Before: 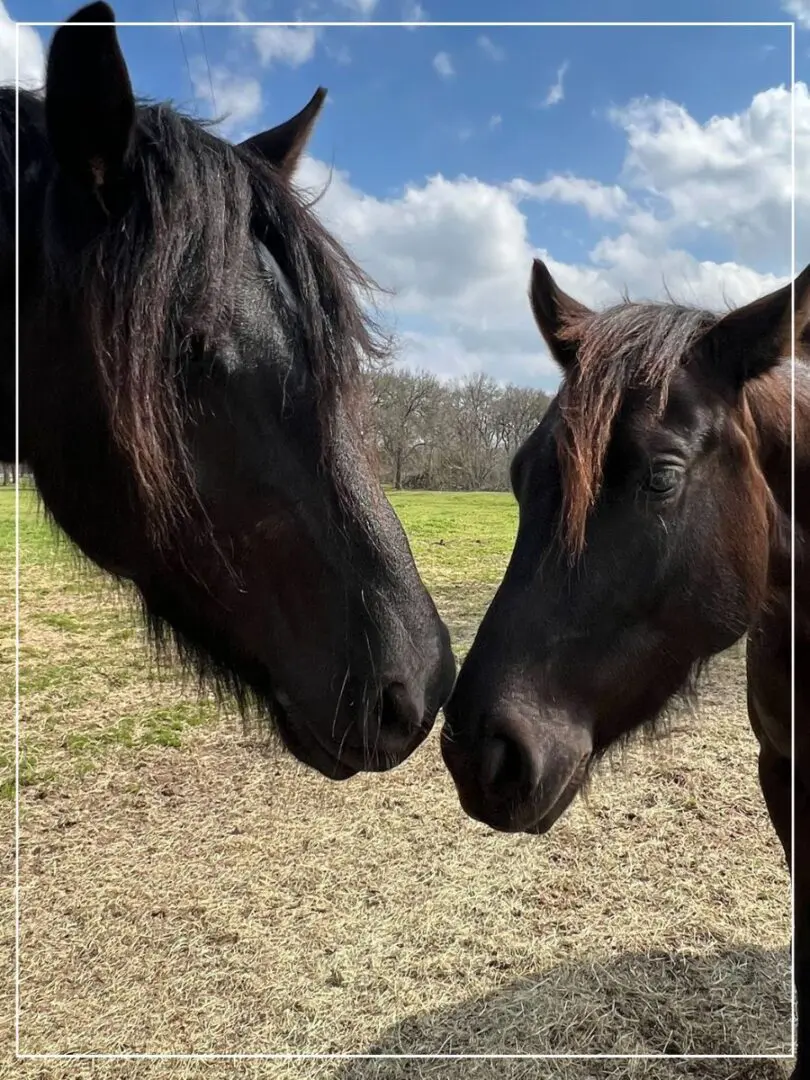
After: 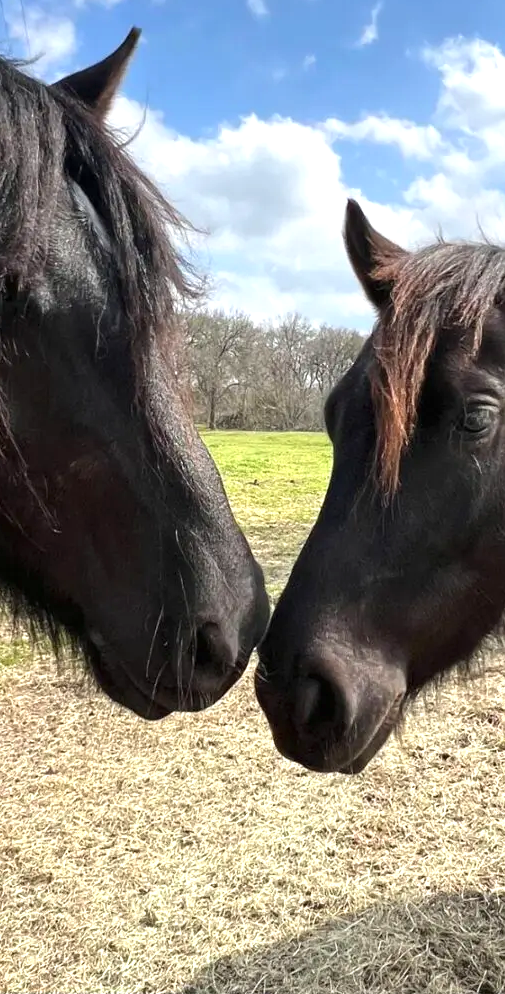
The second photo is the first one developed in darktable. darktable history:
exposure: black level correction 0, exposure 0.703 EV, compensate exposure bias true, compensate highlight preservation false
crop and rotate: left 23.018%, top 5.623%, right 14.551%, bottom 2.247%
